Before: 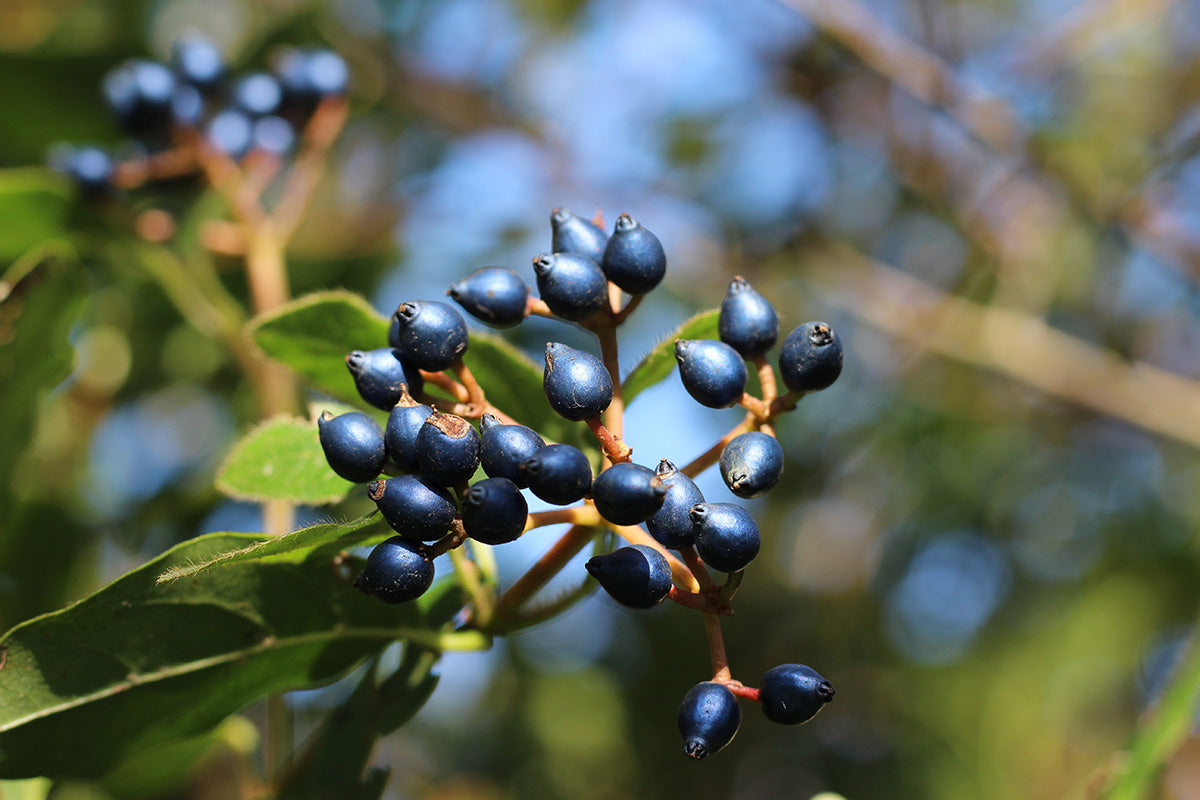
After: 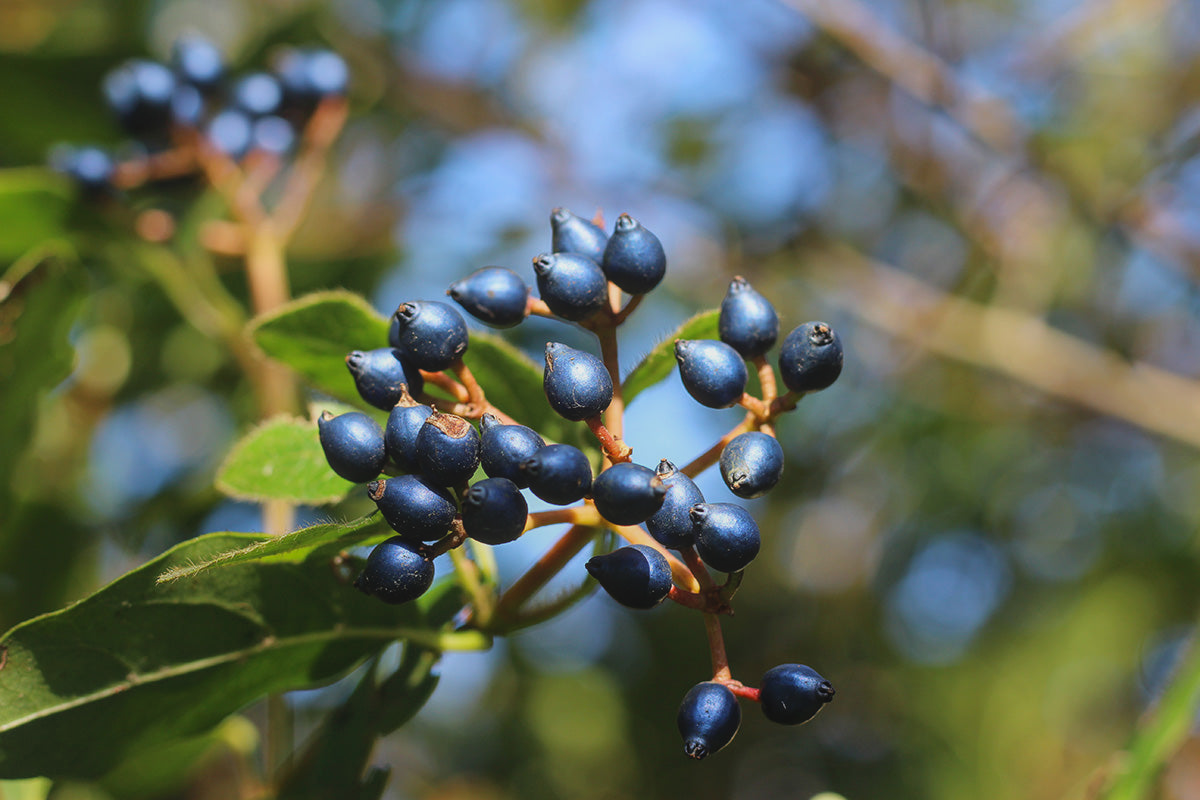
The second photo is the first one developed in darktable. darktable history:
local contrast: highlights 45%, shadows 5%, detail 98%
